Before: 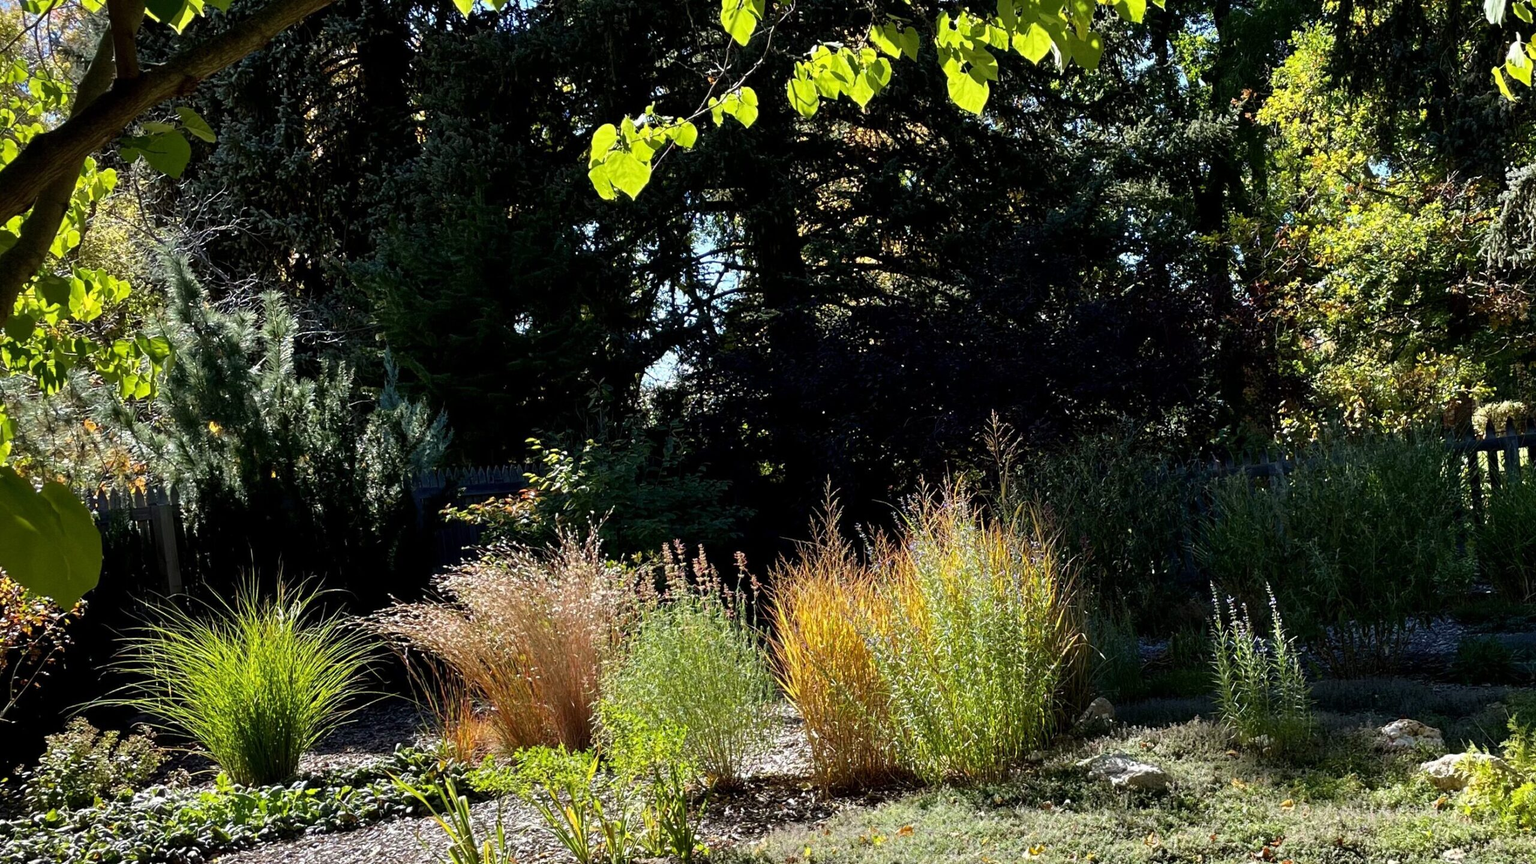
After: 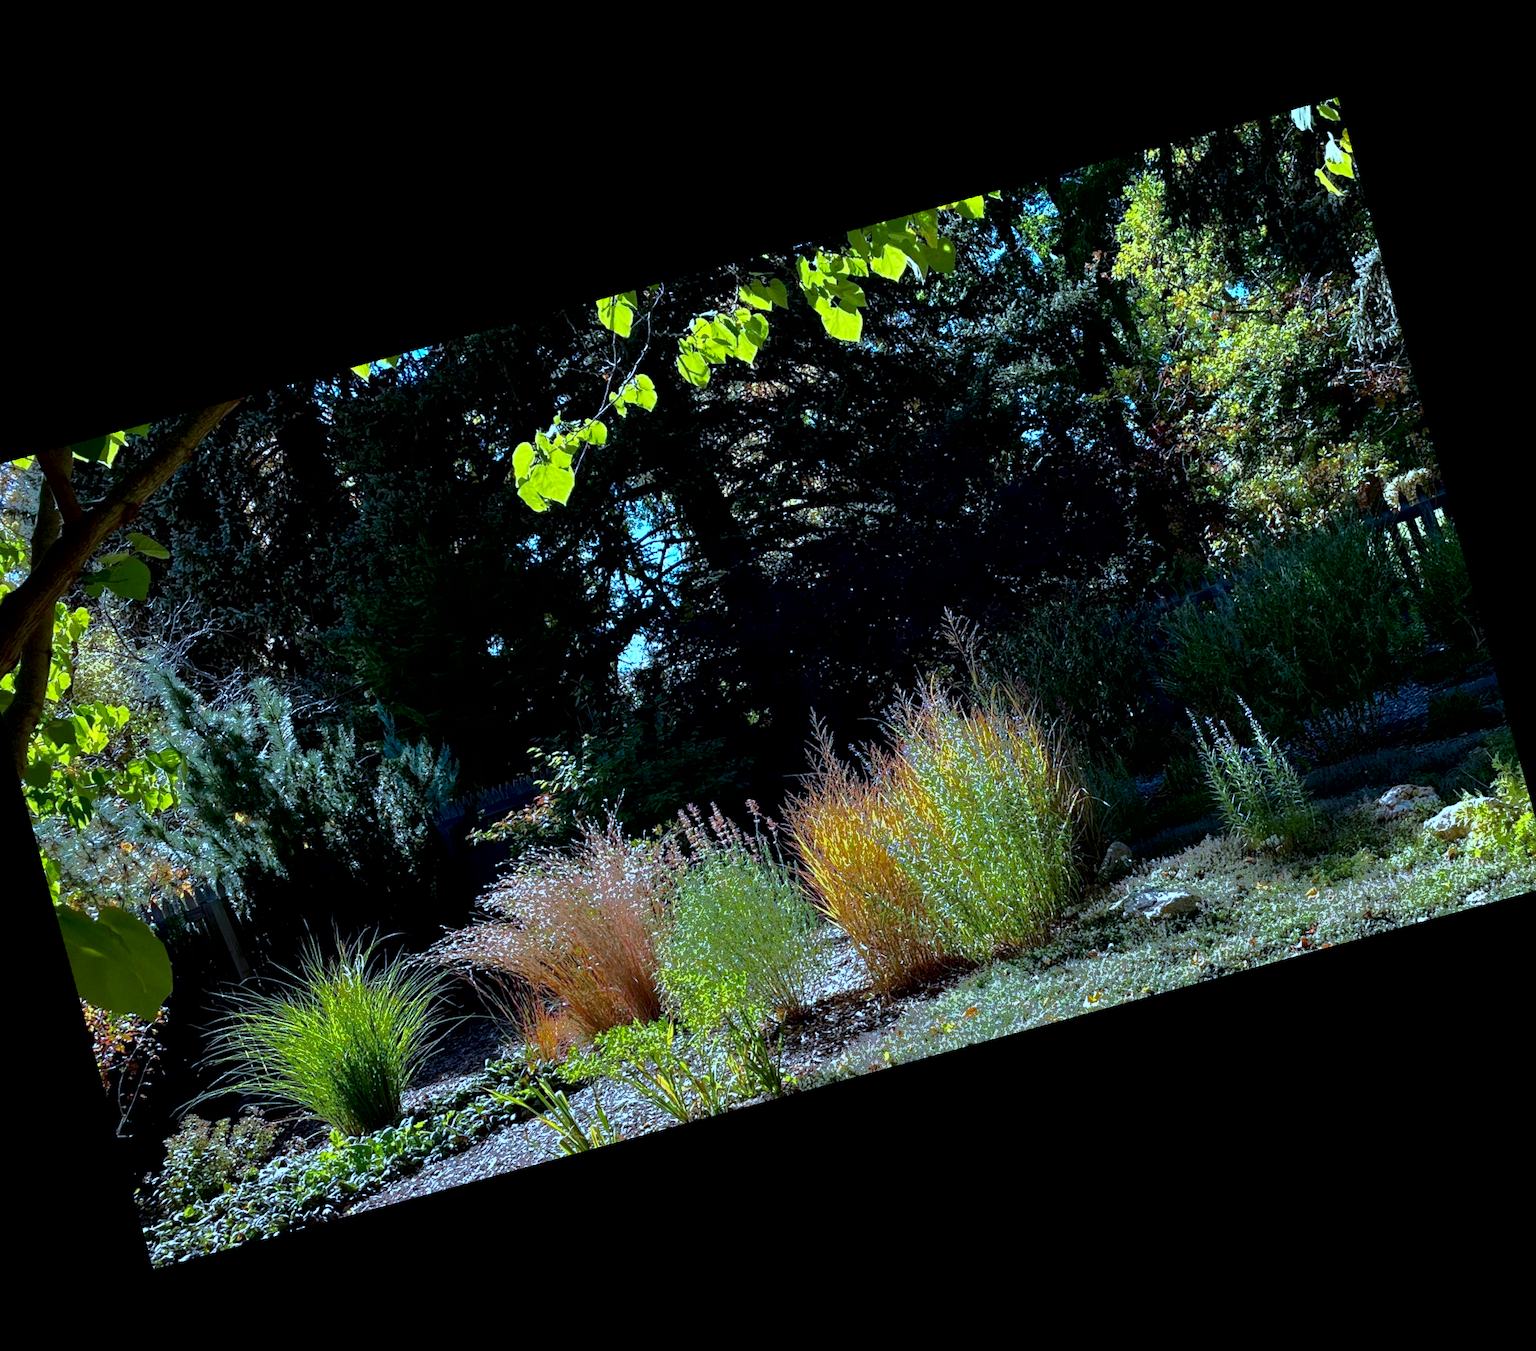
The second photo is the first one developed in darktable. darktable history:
color correction: highlights a* -9.35, highlights b* -23.15
exposure: black level correction 0.004, exposure 0.014 EV, compensate highlight preservation false
rotate and perspective: rotation 4.1°, automatic cropping off
fill light: exposure -0.73 EV, center 0.69, width 2.2
crop and rotate: angle 19.43°, left 6.812%, right 4.125%, bottom 1.087%
haze removal: compatibility mode true, adaptive false
white balance: red 0.967, blue 1.119, emerald 0.756
